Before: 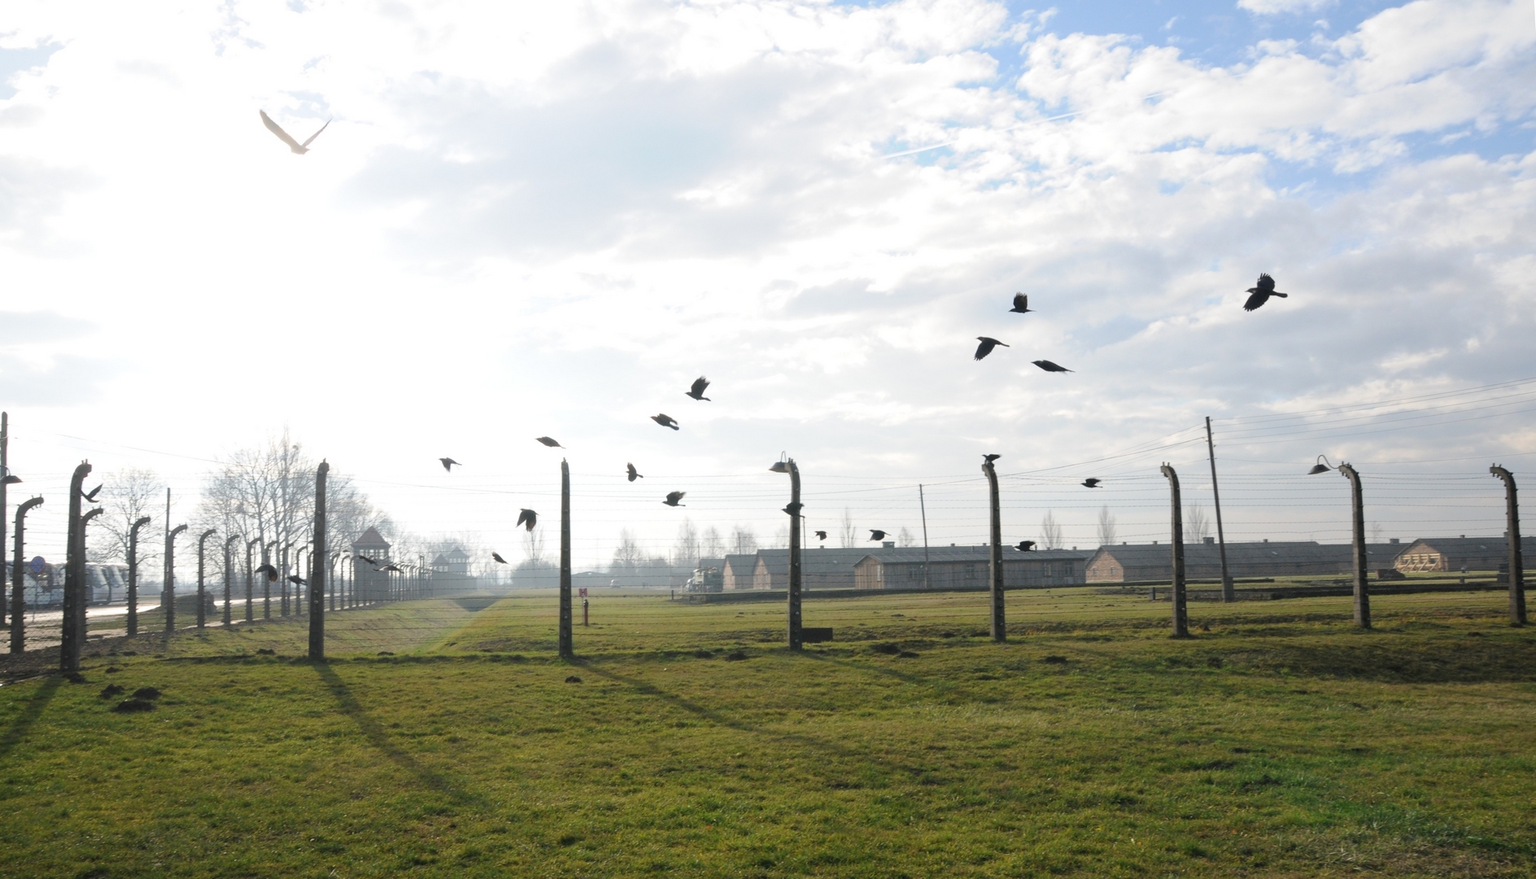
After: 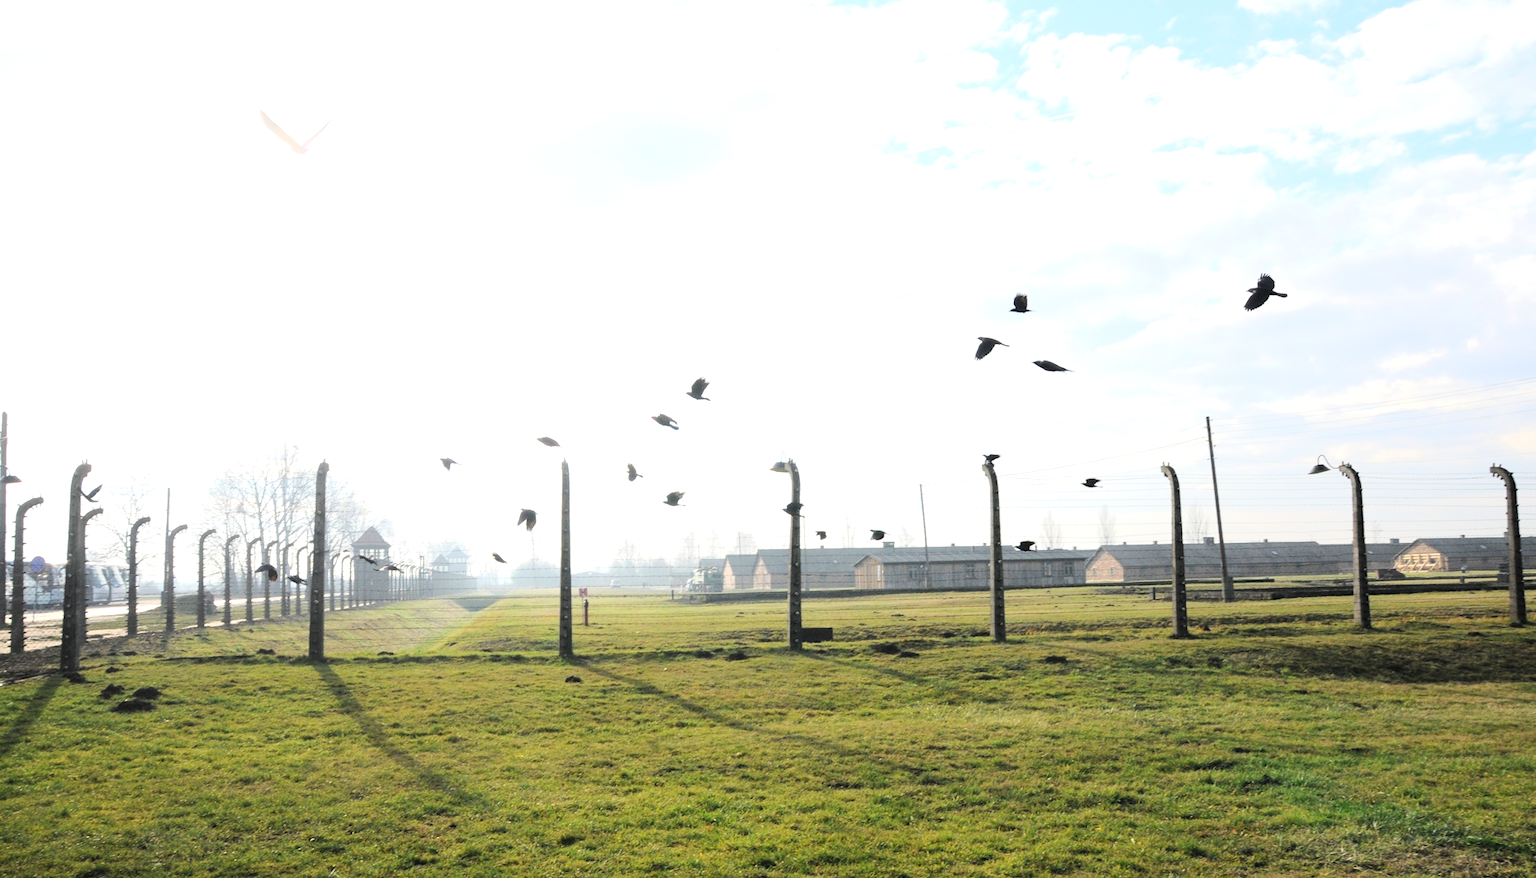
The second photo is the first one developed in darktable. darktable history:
exposure: black level correction 0, exposure 0.702 EV, compensate highlight preservation false
tone curve: curves: ch0 [(0, 0) (0.136, 0.071) (0.346, 0.366) (0.489, 0.573) (0.66, 0.748) (0.858, 0.926) (1, 0.977)]; ch1 [(0, 0) (0.353, 0.344) (0.45, 0.46) (0.498, 0.498) (0.521, 0.512) (0.563, 0.559) (0.592, 0.605) (0.641, 0.673) (1, 1)]; ch2 [(0, 0) (0.333, 0.346) (0.375, 0.375) (0.424, 0.43) (0.476, 0.492) (0.502, 0.502) (0.524, 0.531) (0.579, 0.61) (0.612, 0.644) (0.641, 0.722) (1, 1)], color space Lab, linked channels, preserve colors none
